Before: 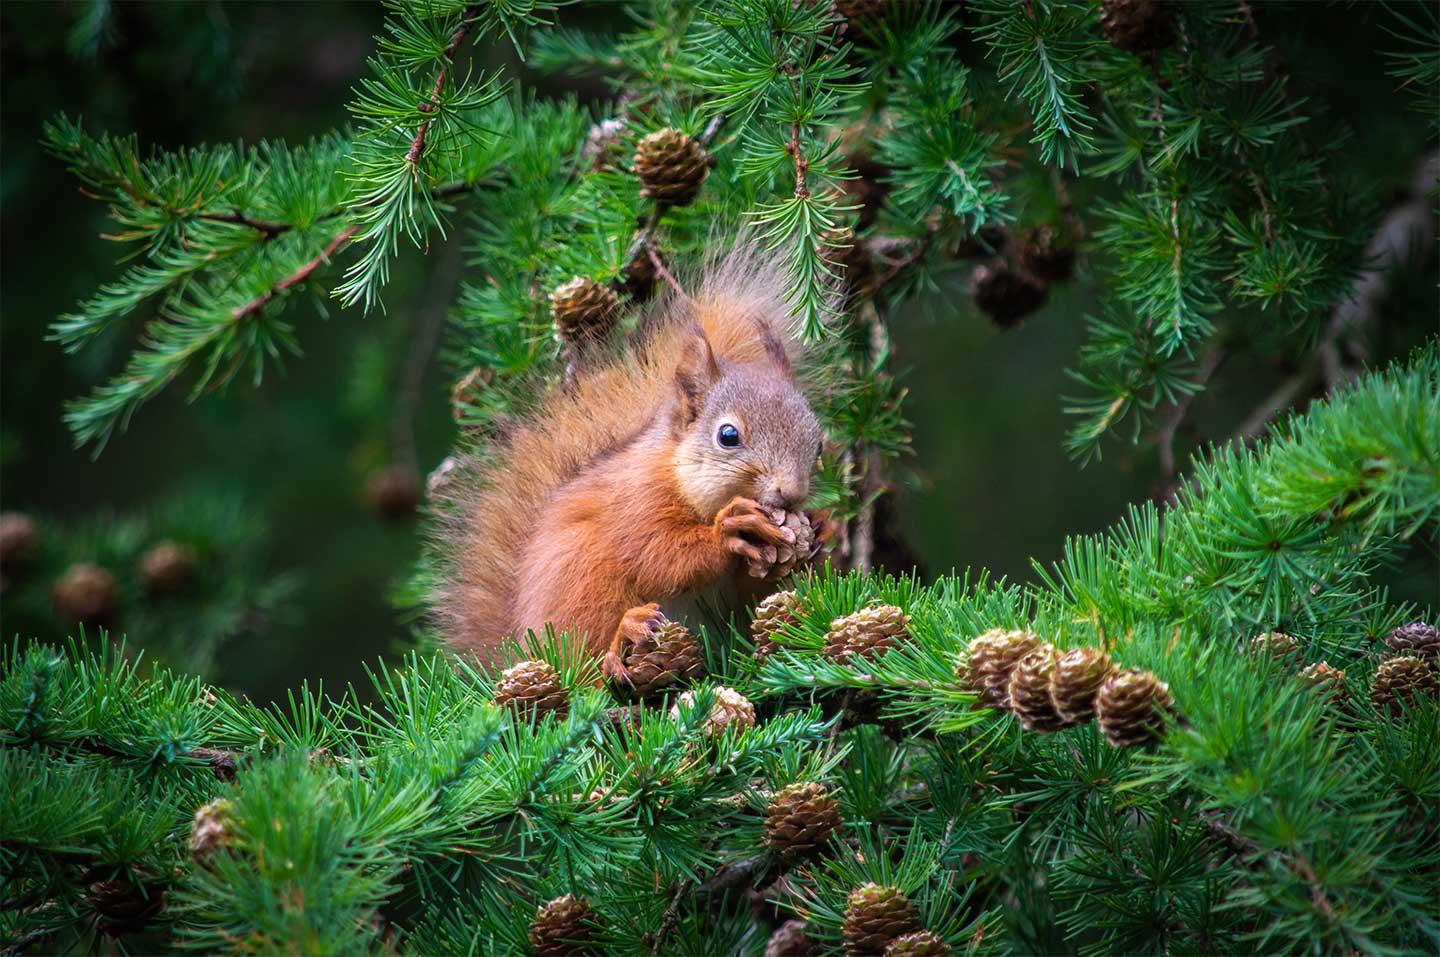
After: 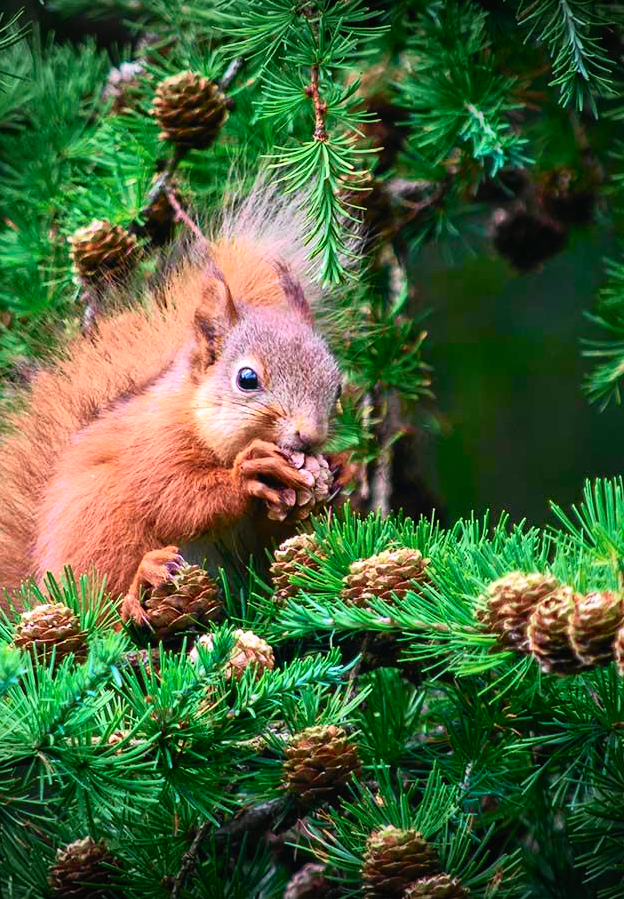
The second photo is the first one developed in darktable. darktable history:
color balance: contrast 10%
vignetting: unbound false
crop: left 33.452%, top 6.025%, right 23.155%
tone curve: curves: ch0 [(0, 0.013) (0.104, 0.103) (0.258, 0.267) (0.448, 0.489) (0.709, 0.794) (0.895, 0.915) (0.994, 0.971)]; ch1 [(0, 0) (0.335, 0.298) (0.446, 0.416) (0.488, 0.488) (0.515, 0.504) (0.581, 0.615) (0.635, 0.661) (1, 1)]; ch2 [(0, 0) (0.314, 0.306) (0.436, 0.447) (0.502, 0.5) (0.538, 0.541) (0.568, 0.603) (0.641, 0.635) (0.717, 0.701) (1, 1)], color space Lab, independent channels, preserve colors none
